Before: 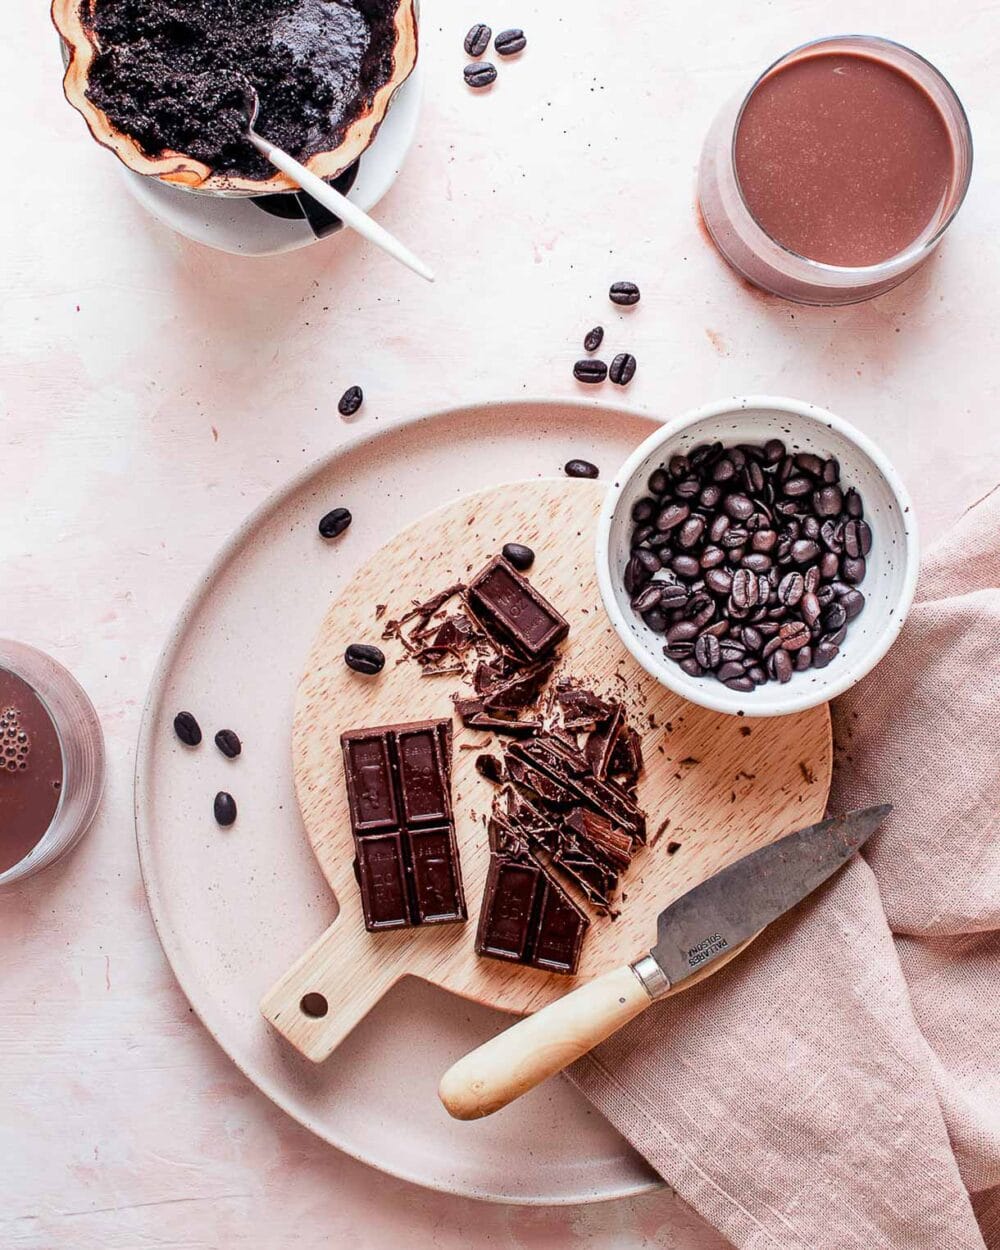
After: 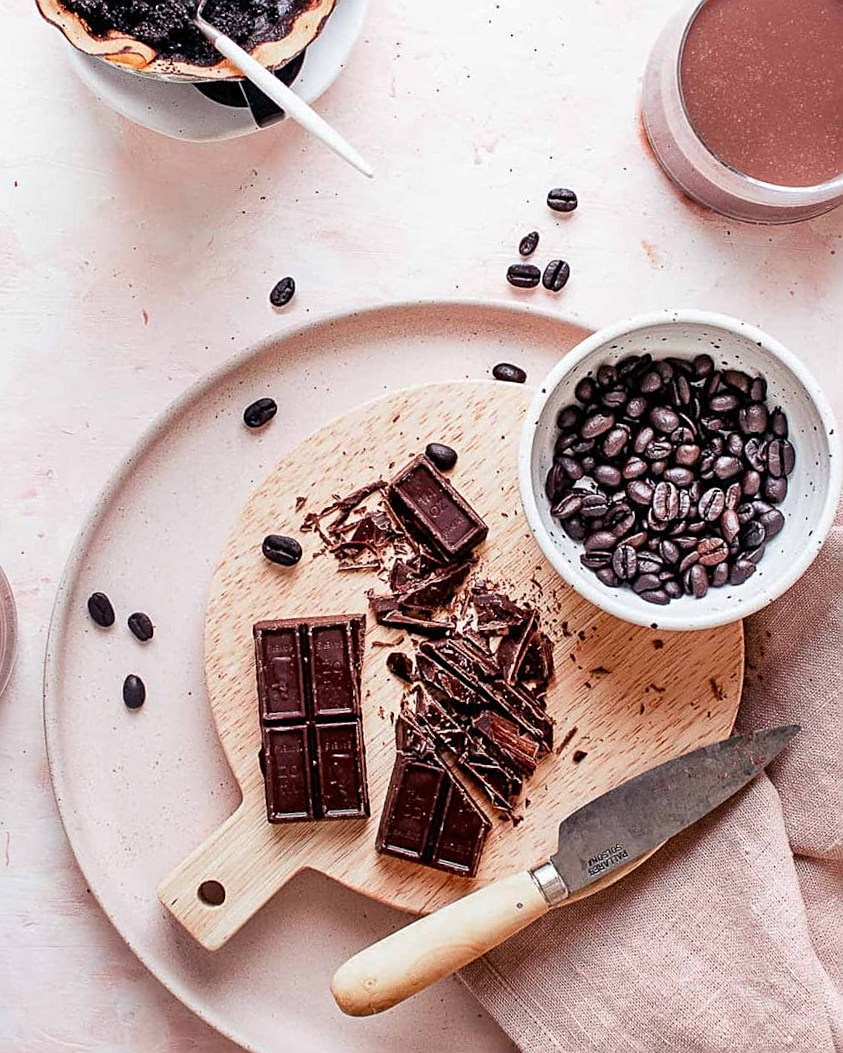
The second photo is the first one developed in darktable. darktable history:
crop and rotate: angle -3.27°, left 5.211%, top 5.211%, right 4.607%, bottom 4.607%
sharpen: on, module defaults
